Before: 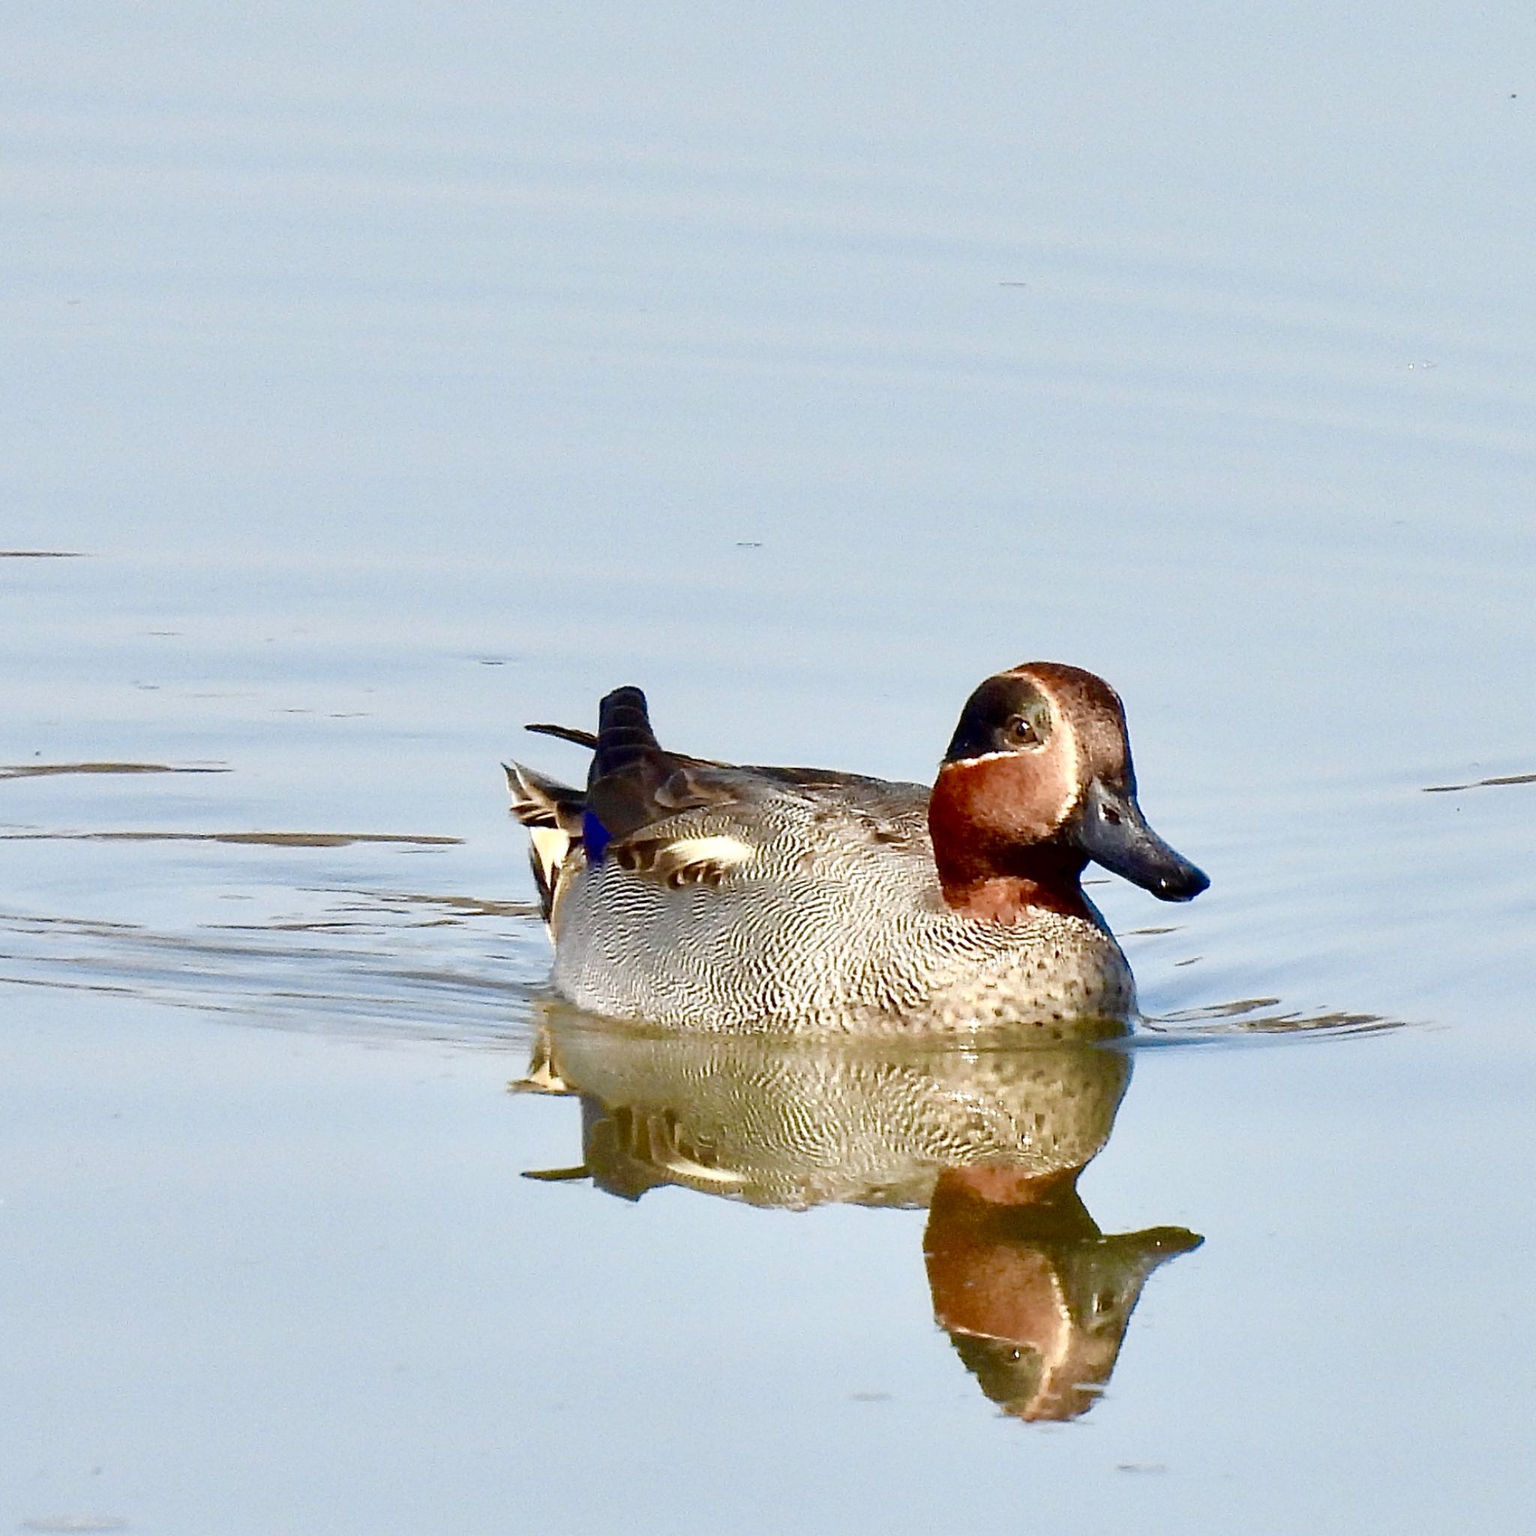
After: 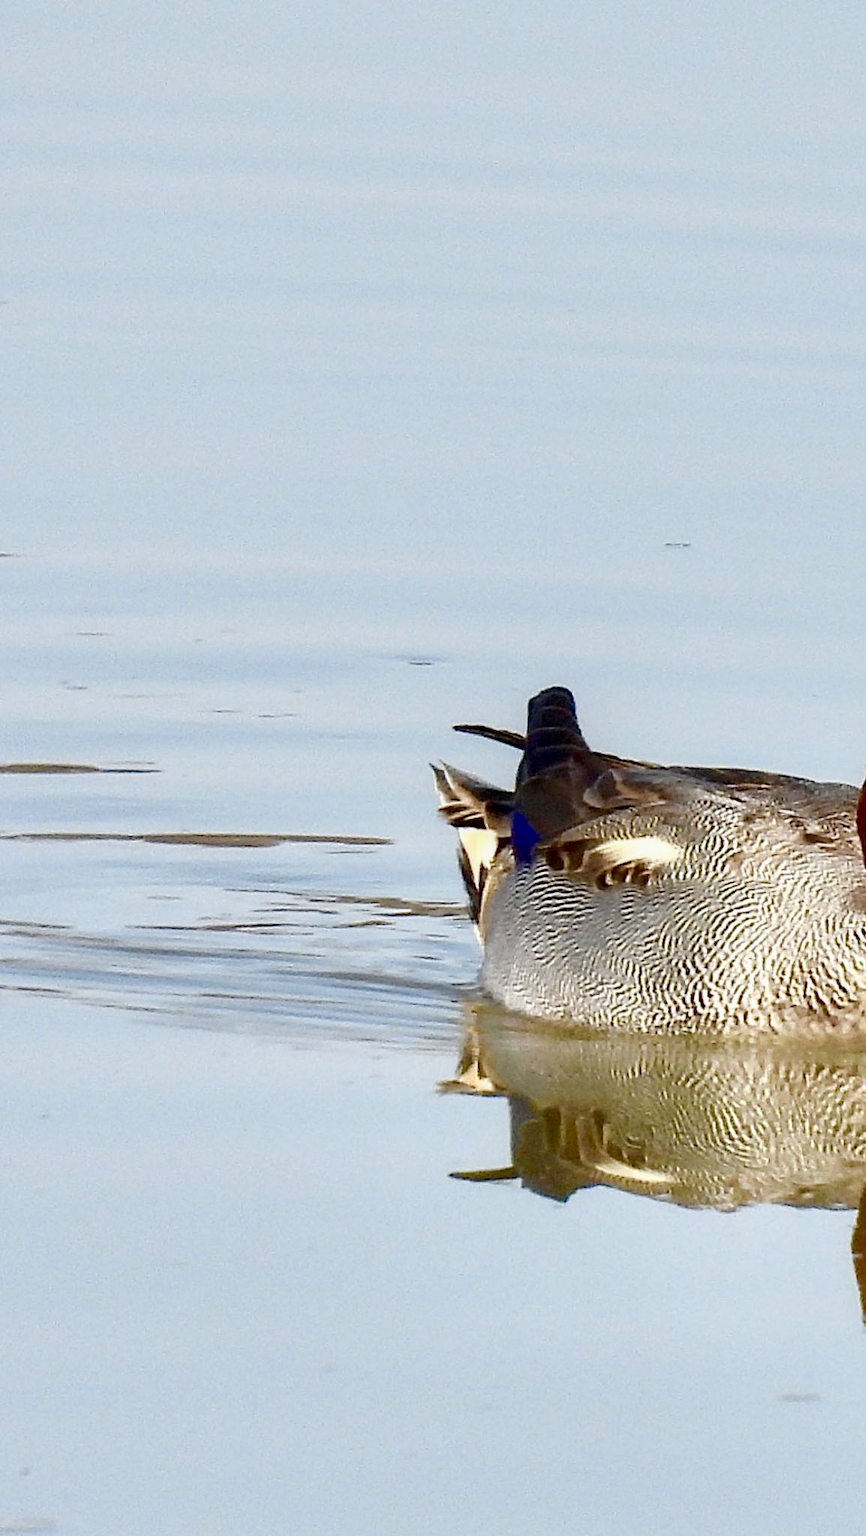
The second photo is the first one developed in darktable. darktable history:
local contrast: highlights 62%, shadows 108%, detail 107%, midtone range 0.531
crop: left 4.734%, right 38.837%
